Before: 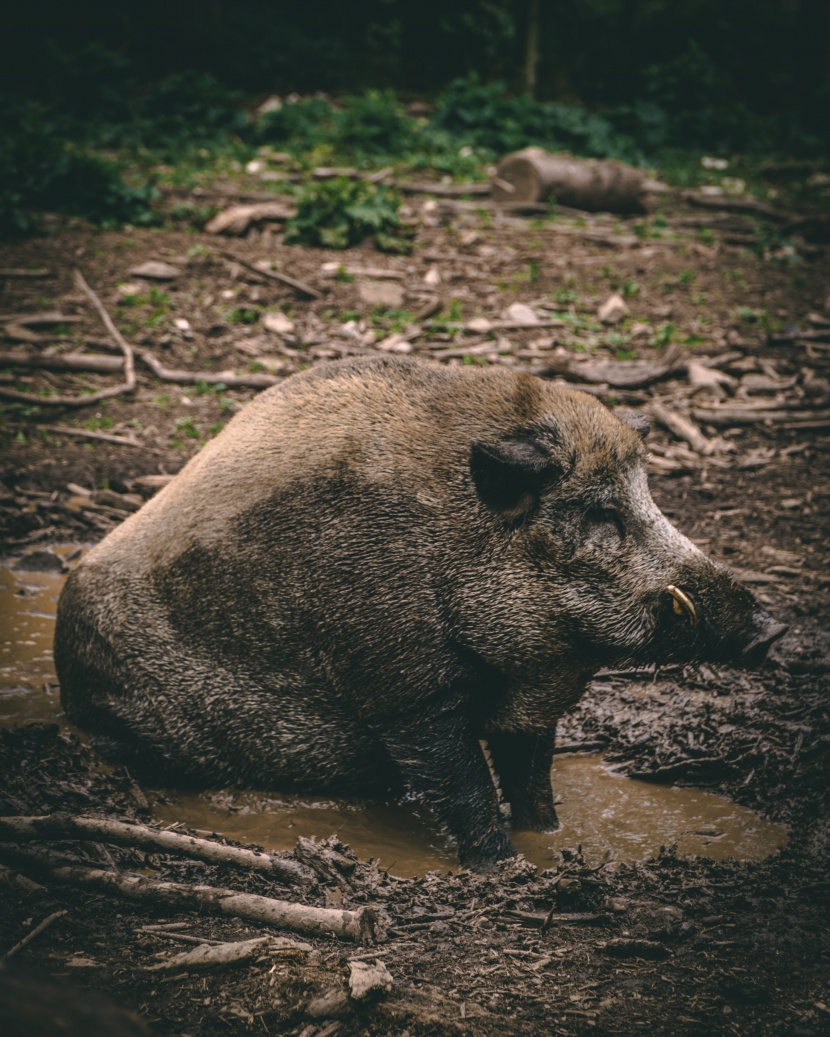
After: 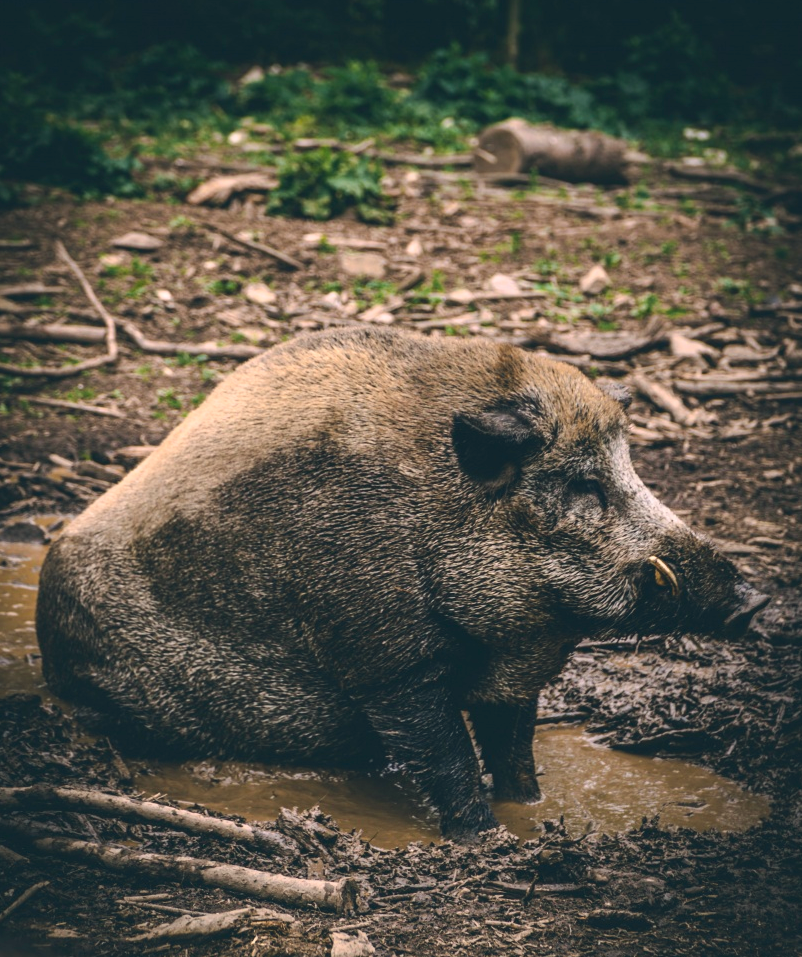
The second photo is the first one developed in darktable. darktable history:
contrast brightness saturation: contrast 0.197, brightness 0.148, saturation 0.136
crop: left 2.282%, top 2.818%, right 1.007%, bottom 4.828%
color balance rgb: power › hue 170.81°, global offset › chroma 0.067%, global offset › hue 253.26°, linear chroma grading › shadows -7.877%, linear chroma grading › global chroma 9.688%, perceptual saturation grading › global saturation 0.193%, global vibrance 20%
